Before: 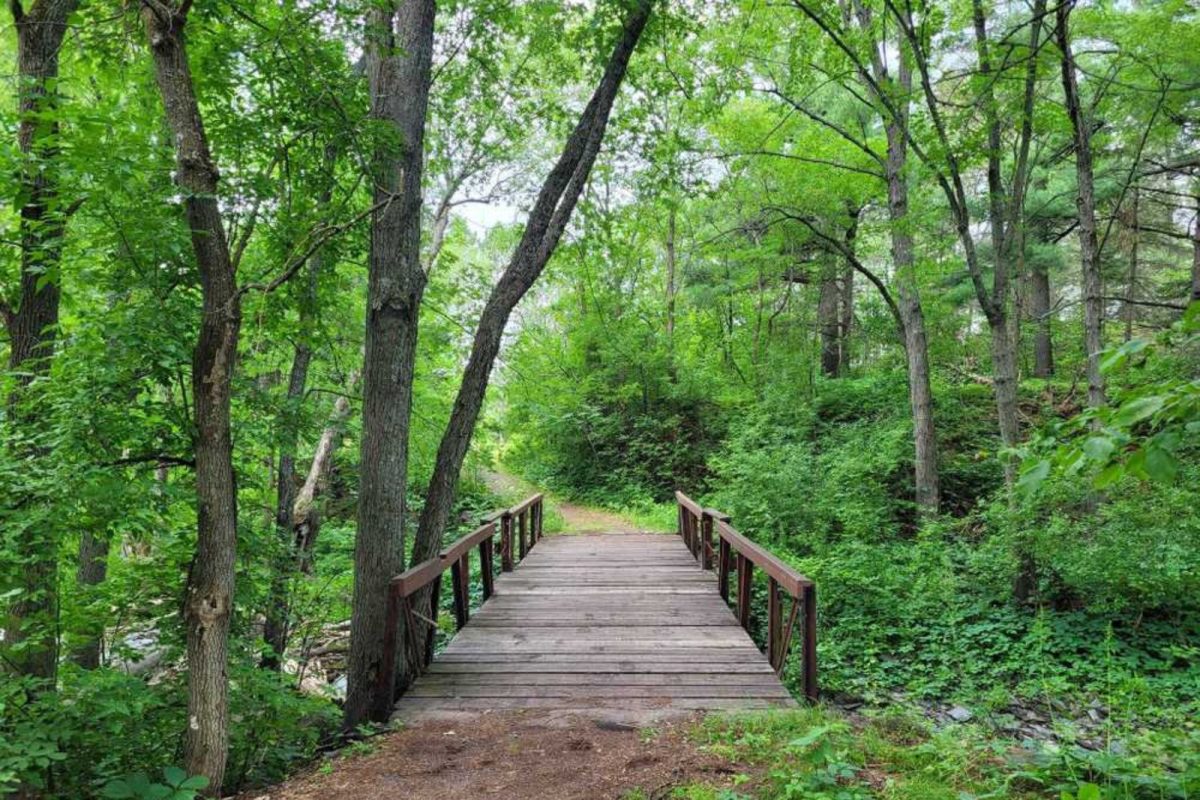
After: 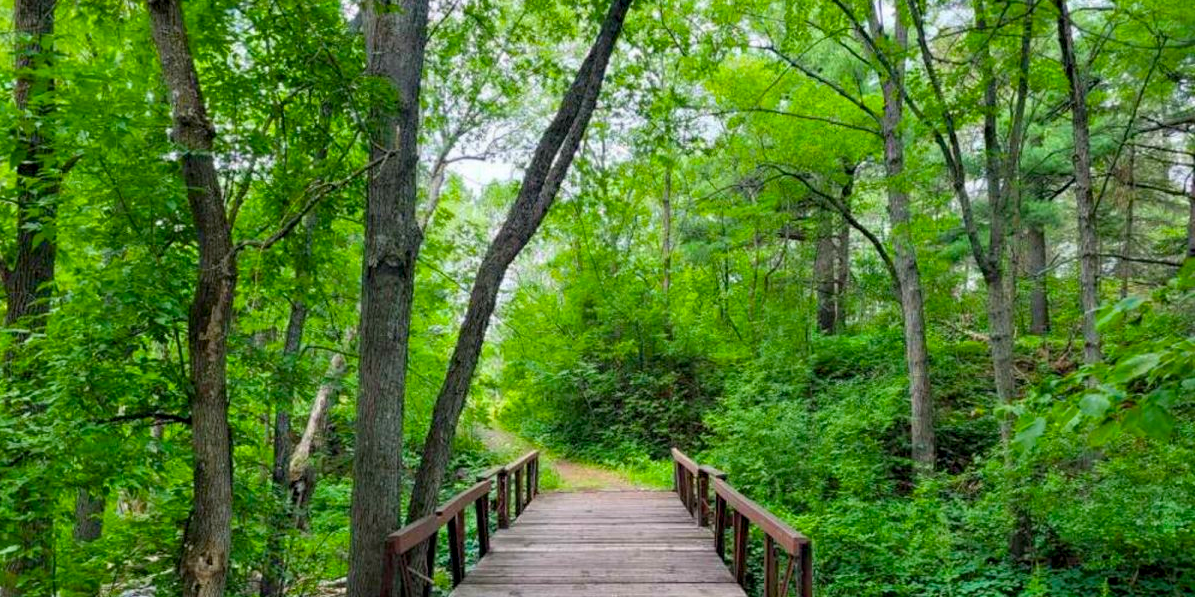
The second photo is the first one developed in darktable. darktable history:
crop: left 0.388%, top 5.487%, bottom 19.809%
color balance rgb: highlights gain › chroma 0.259%, highlights gain › hue 329.78°, global offset › luminance -0.473%, perceptual saturation grading › global saturation 25.64%, global vibrance 20%
